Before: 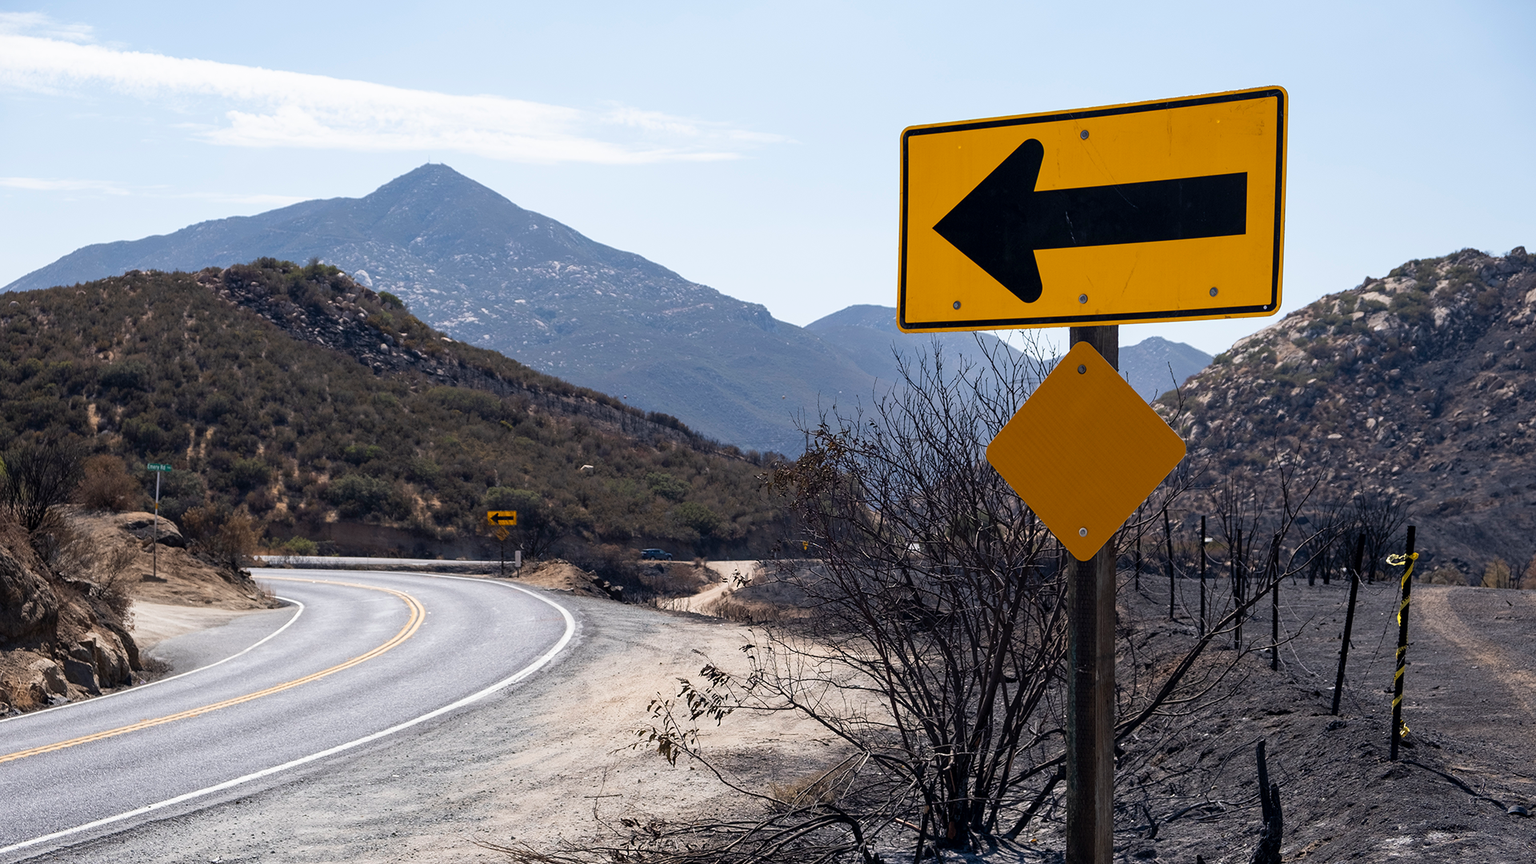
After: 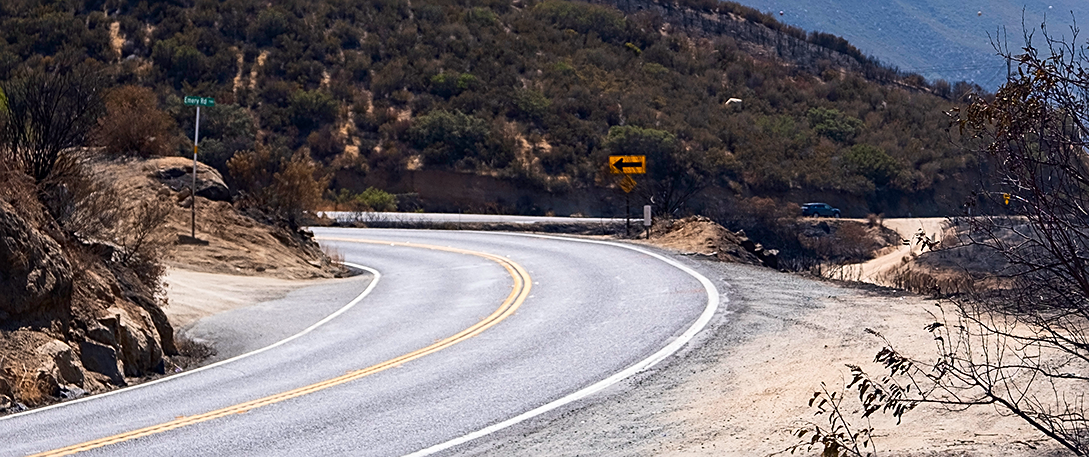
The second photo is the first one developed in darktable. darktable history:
sharpen: on, module defaults
contrast brightness saturation: contrast 0.161, saturation 0.332
crop: top 44.755%, right 43.255%, bottom 12.885%
